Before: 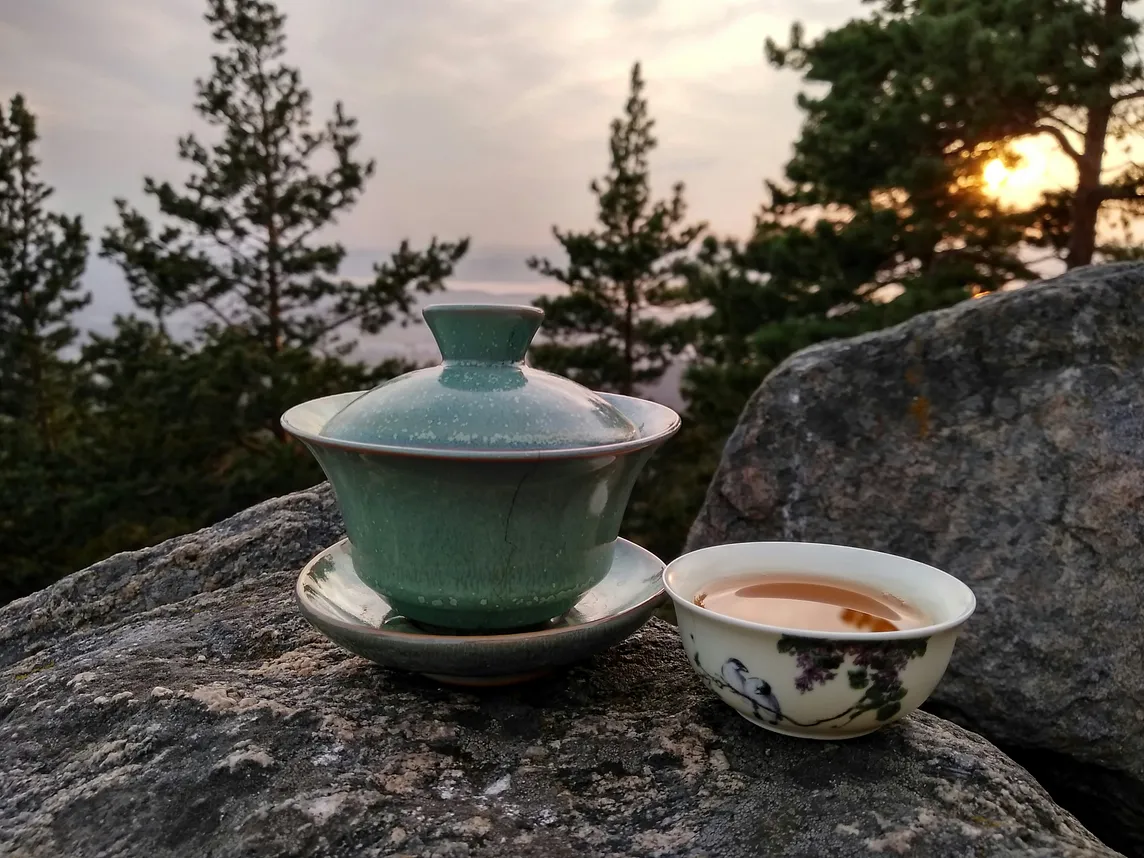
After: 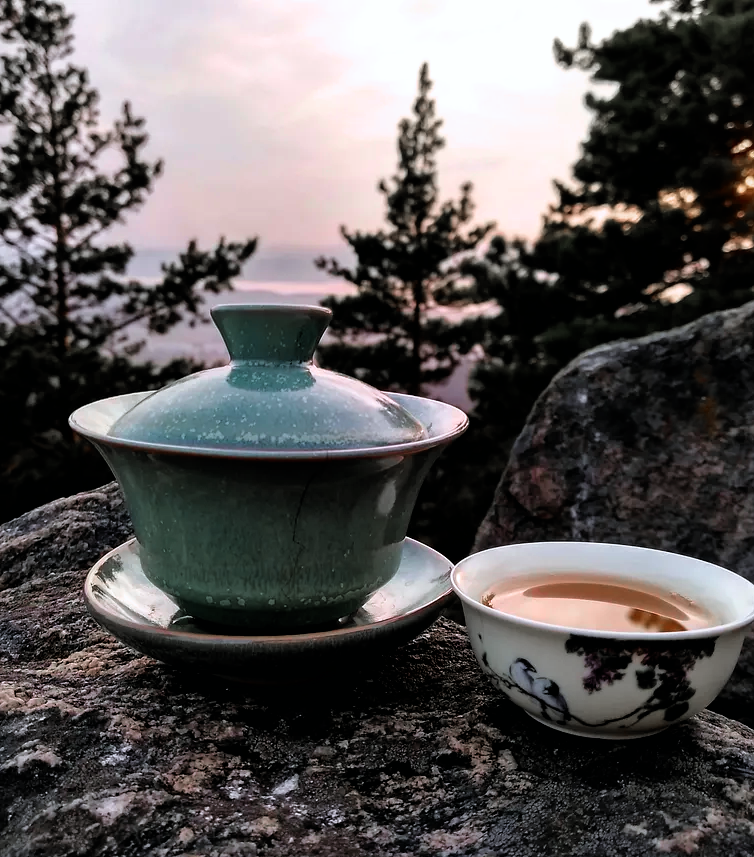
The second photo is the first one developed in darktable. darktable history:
filmic rgb: black relative exposure -8.29 EV, white relative exposure 2.2 EV, target white luminance 99.924%, hardness 7.11, latitude 74.62%, contrast 1.314, highlights saturation mix -2.18%, shadows ↔ highlights balance 29.92%
velvia: on, module defaults
color zones: curves: ch1 [(0, 0.708) (0.088, 0.648) (0.245, 0.187) (0.429, 0.326) (0.571, 0.498) (0.714, 0.5) (0.857, 0.5) (1, 0.708)]
crop and rotate: left 18.533%, right 15.557%
color correction: highlights a* -0.082, highlights b* -5.71, shadows a* -0.122, shadows b* -0.11
